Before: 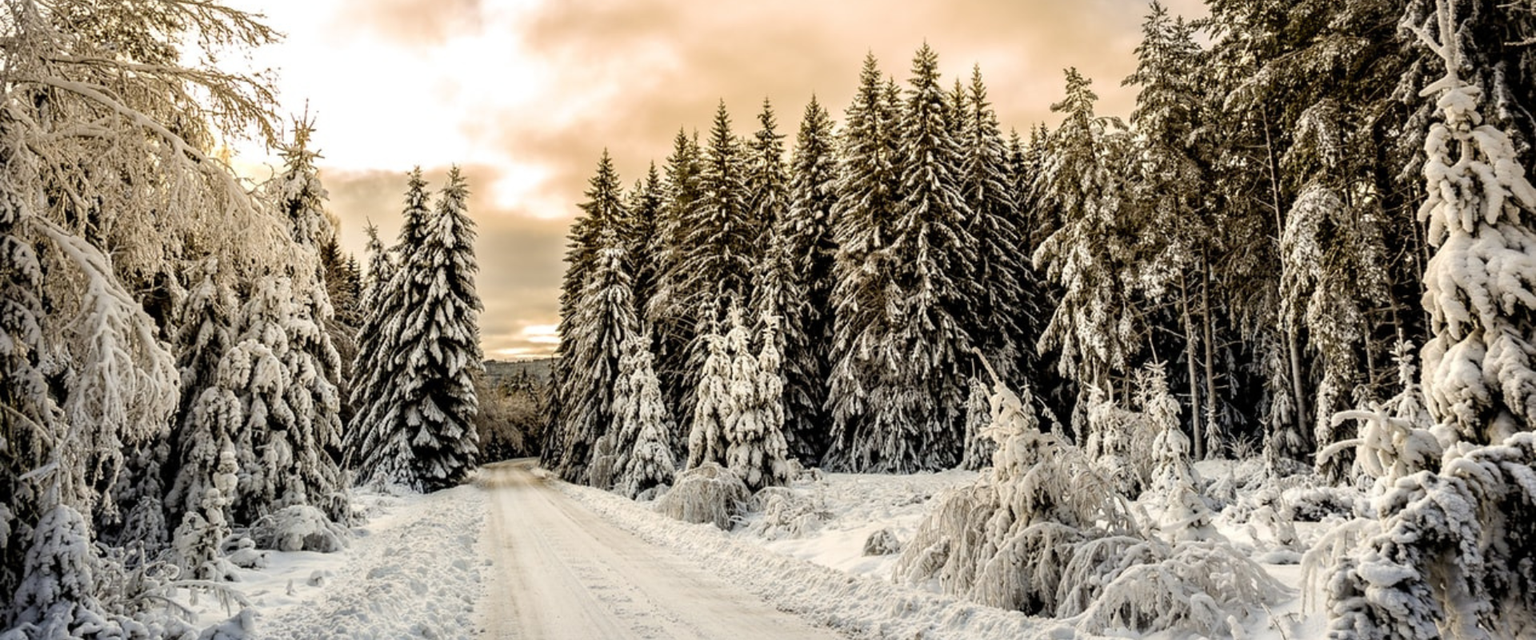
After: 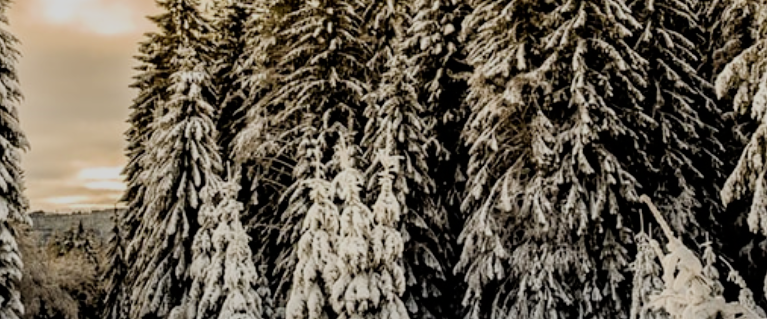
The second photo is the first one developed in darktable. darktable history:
crop: left 30%, top 30%, right 30%, bottom 30%
filmic rgb: black relative exposure -7.65 EV, white relative exposure 4.56 EV, hardness 3.61
